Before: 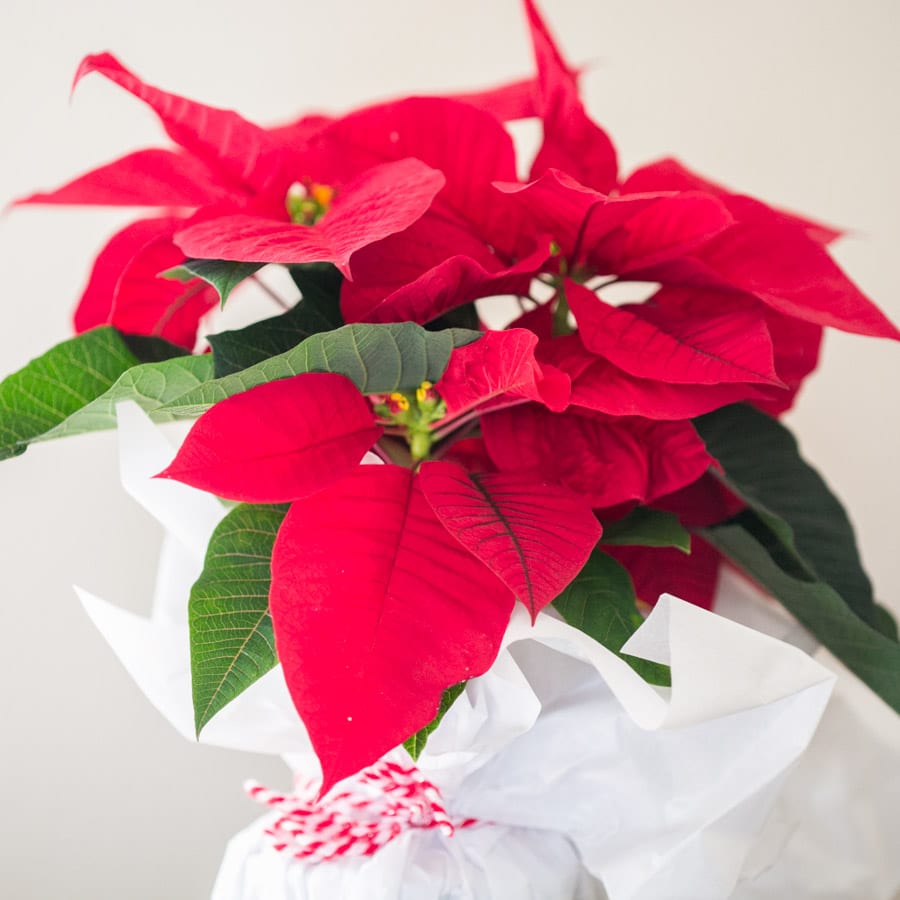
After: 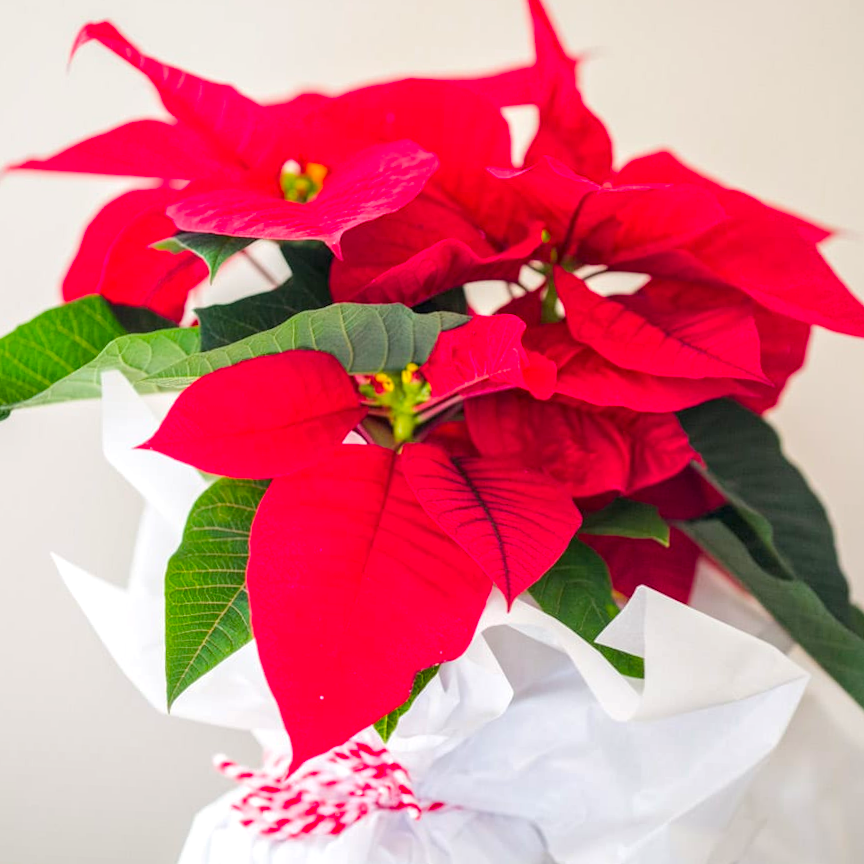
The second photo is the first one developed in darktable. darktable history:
color balance rgb: perceptual saturation grading › global saturation 25%, perceptual brilliance grading › mid-tones 10%, perceptual brilliance grading › shadows 15%, global vibrance 20%
local contrast: on, module defaults
crop and rotate: angle -2.38°
